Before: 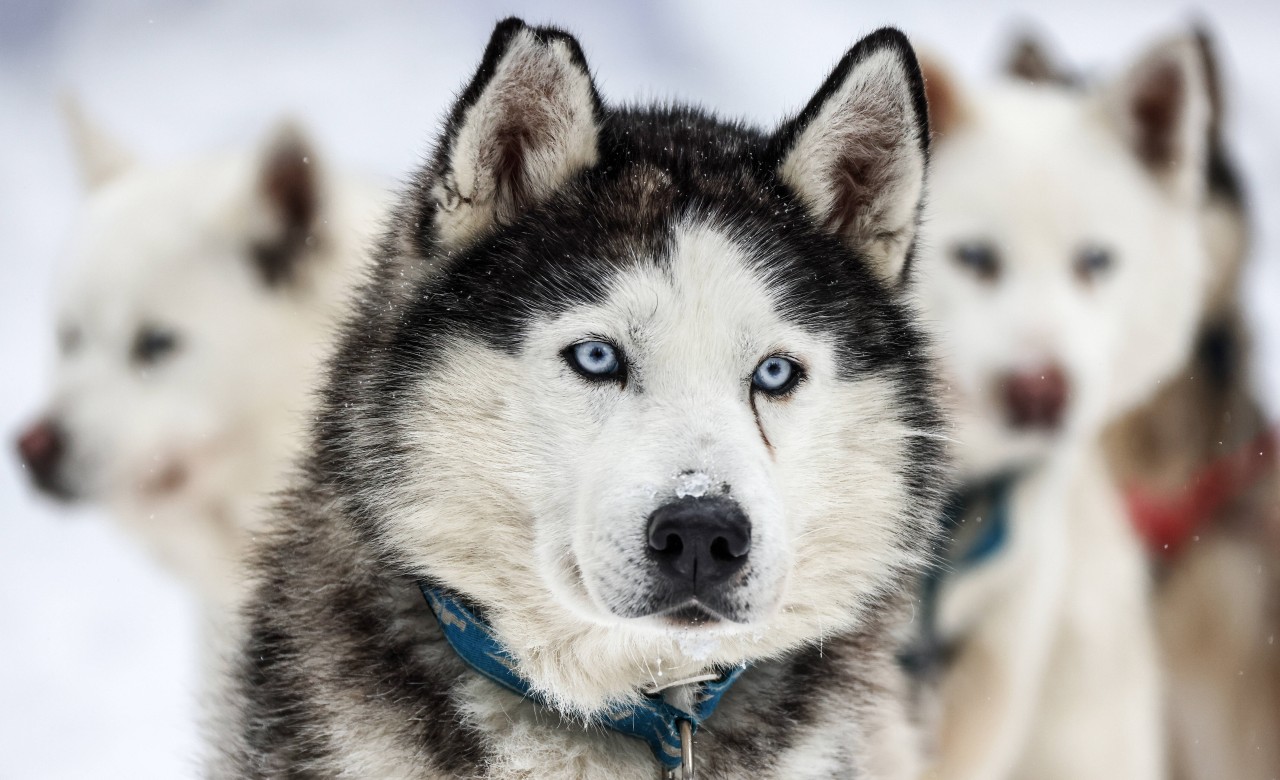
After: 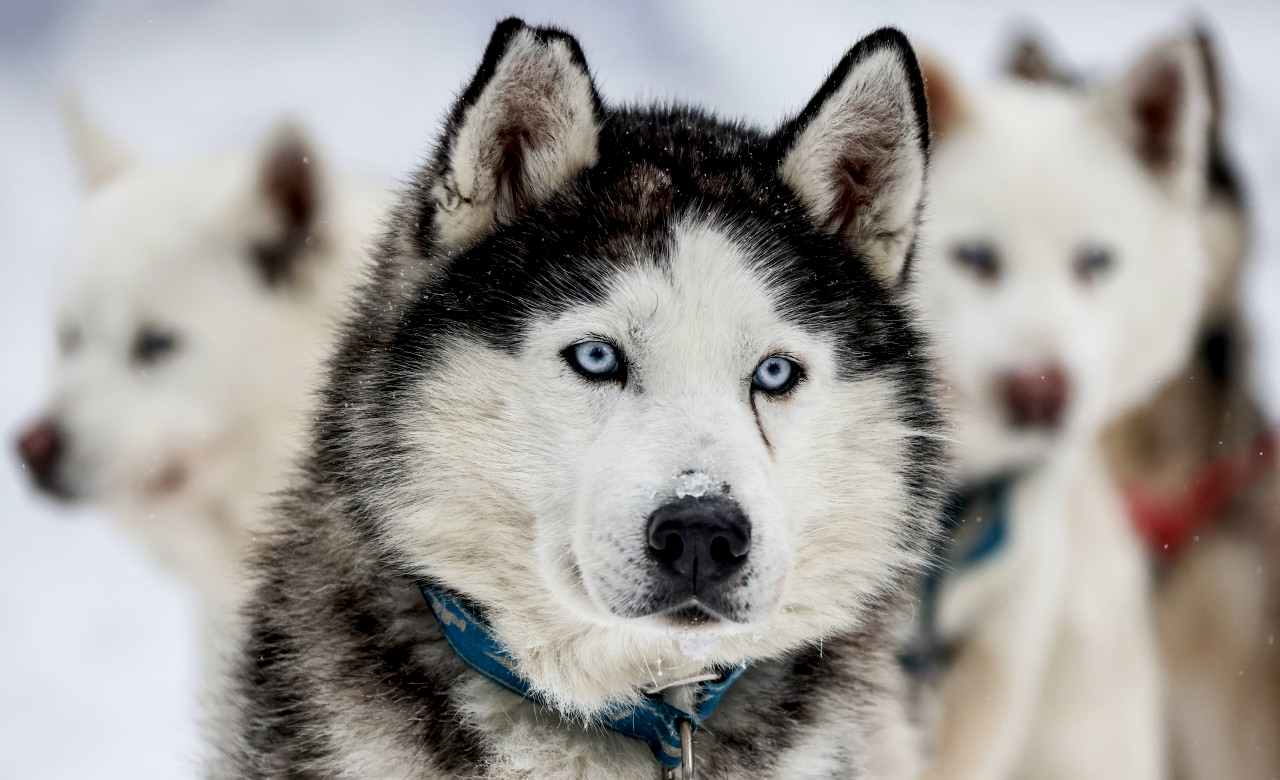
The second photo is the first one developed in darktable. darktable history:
exposure: black level correction 0.009, exposure -0.161 EV, compensate exposure bias true, compensate highlight preservation false
